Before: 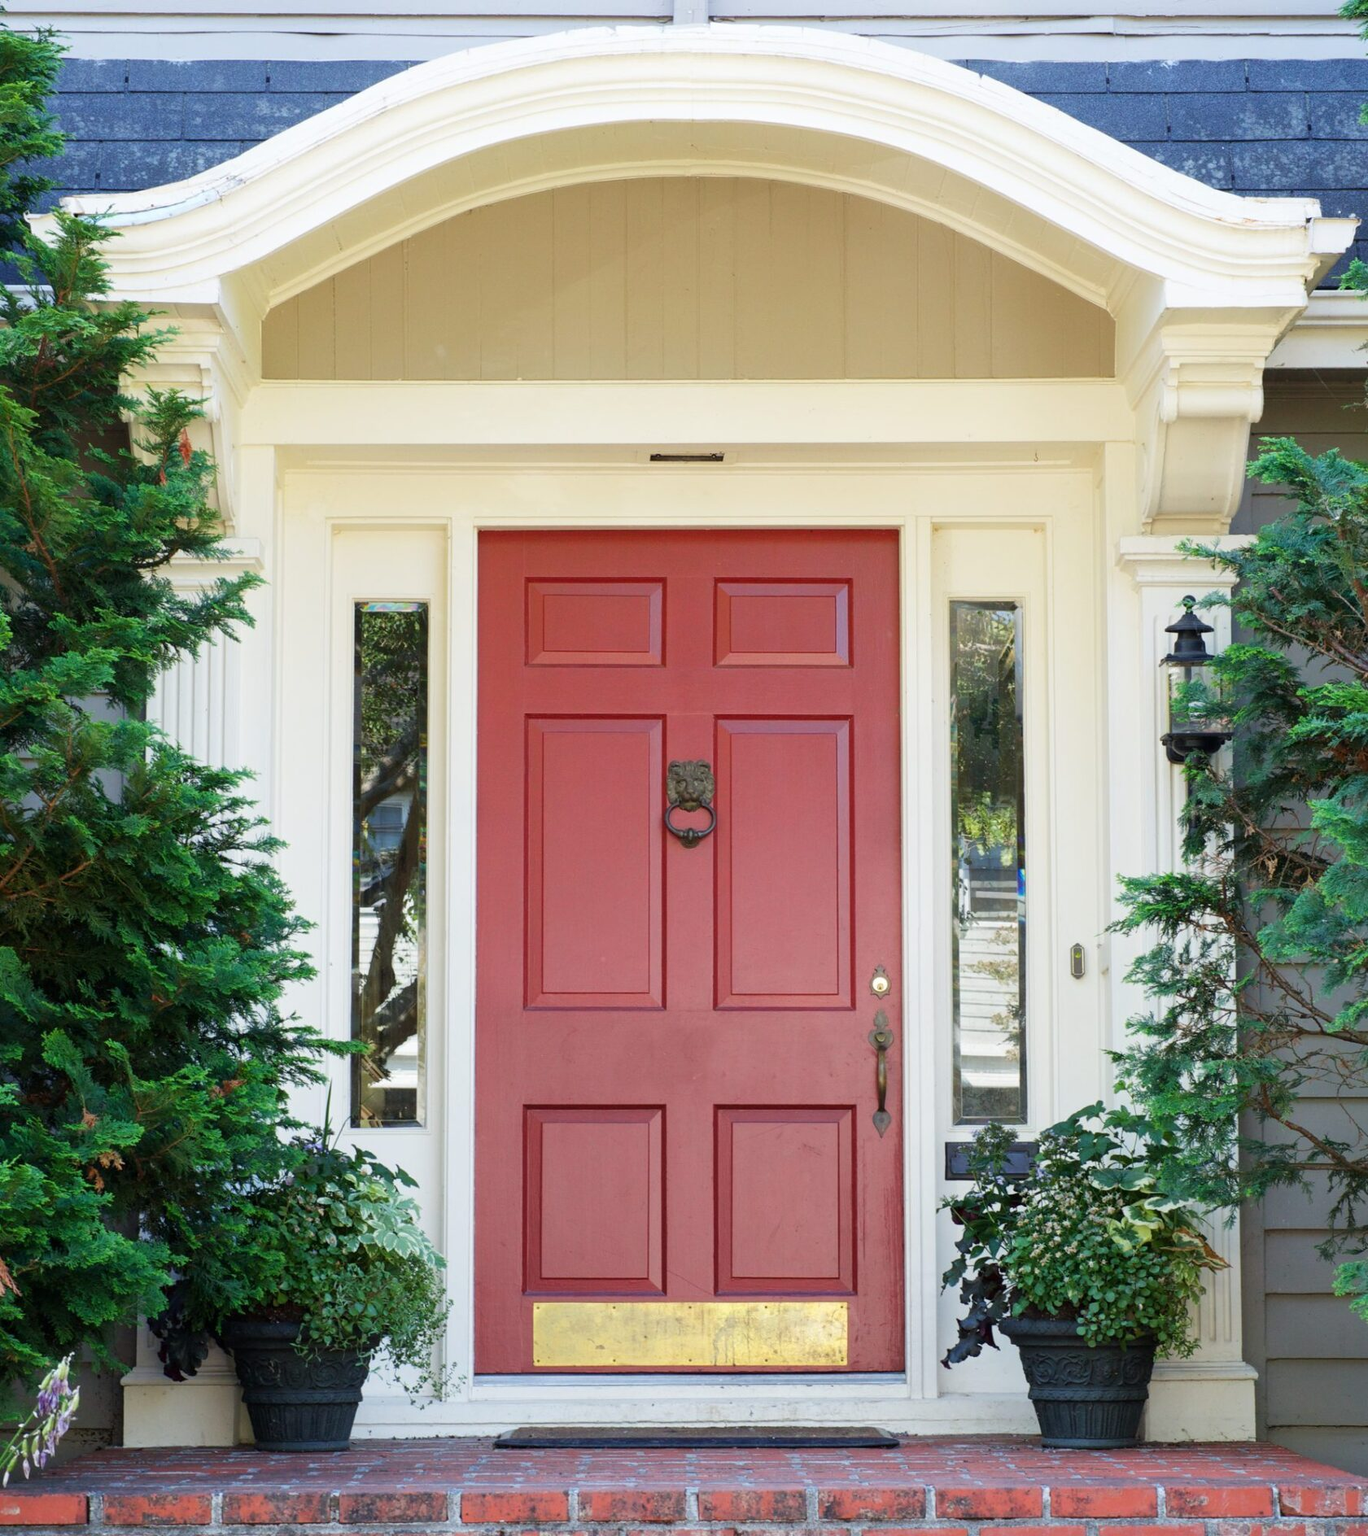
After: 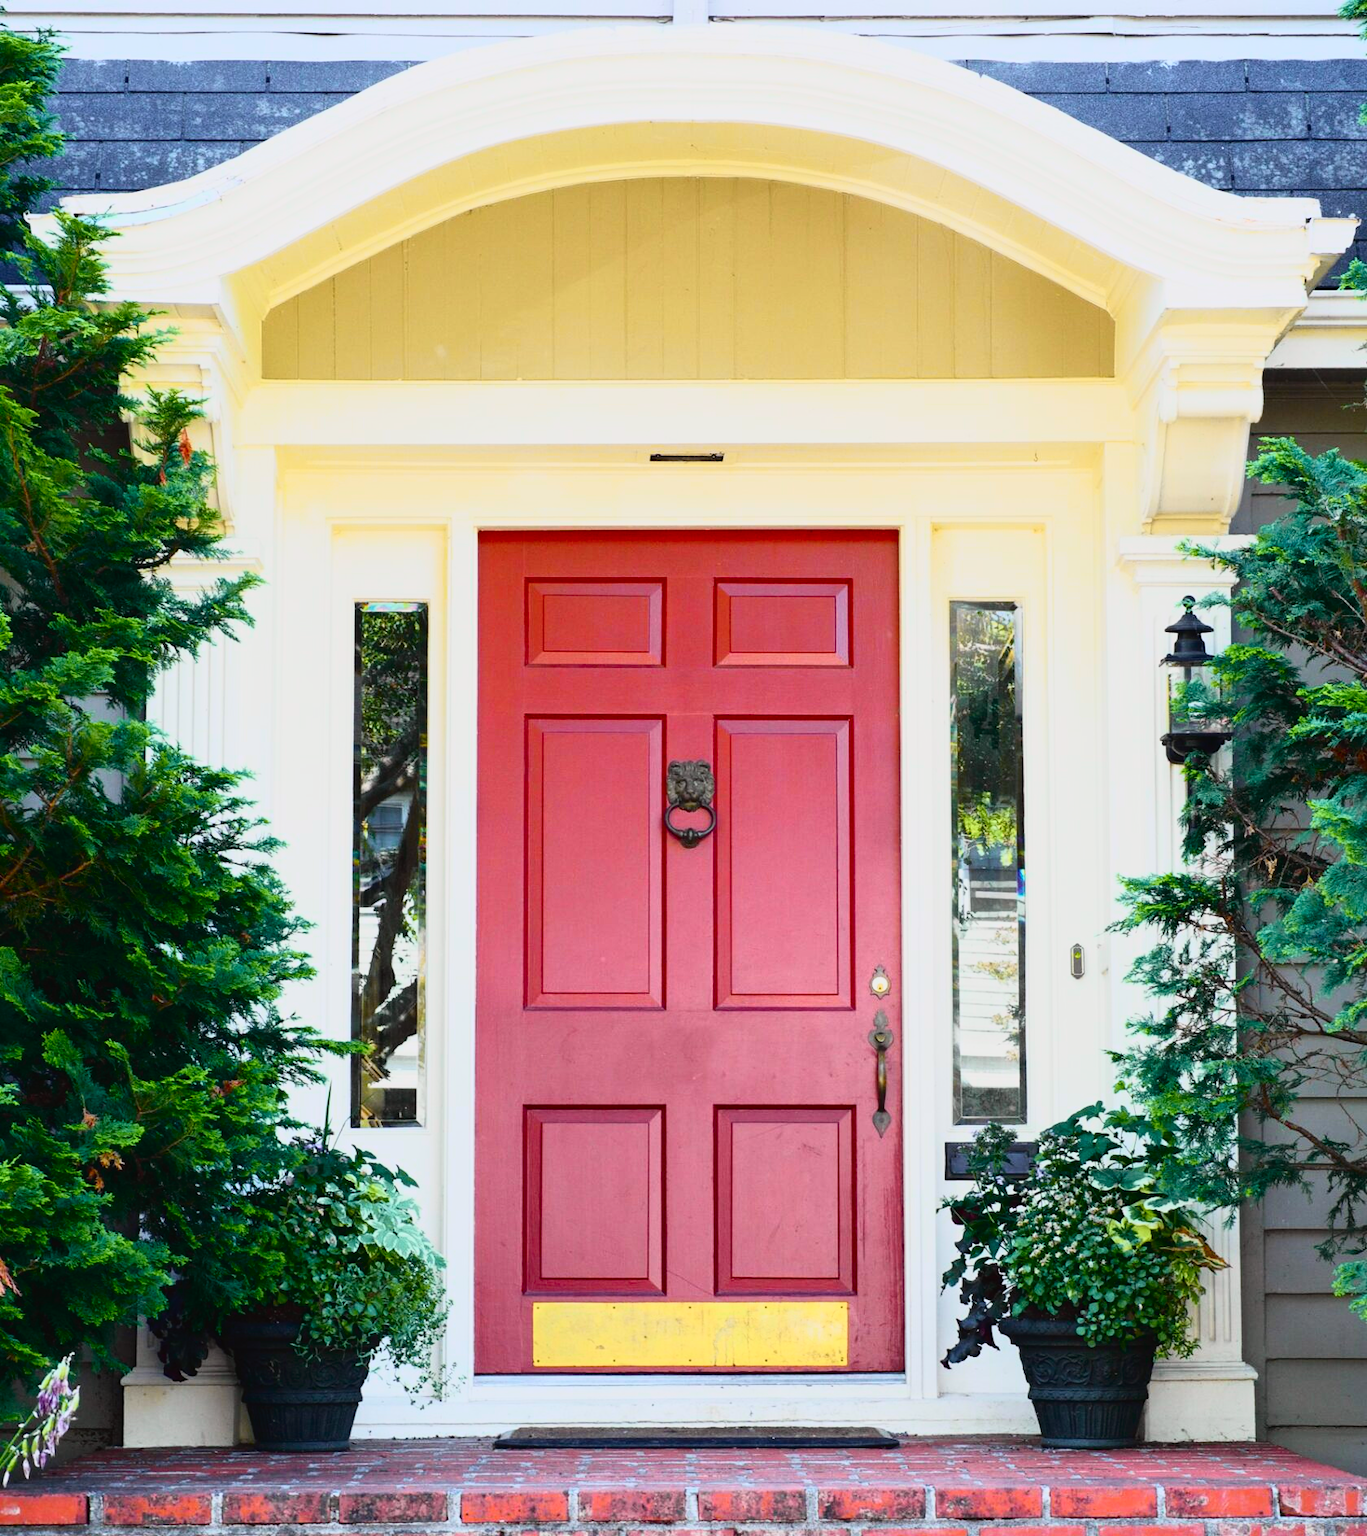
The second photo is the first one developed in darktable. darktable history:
tone curve: curves: ch0 [(0, 0.023) (0.132, 0.075) (0.256, 0.2) (0.463, 0.494) (0.699, 0.816) (0.813, 0.898) (1, 0.943)]; ch1 [(0, 0) (0.32, 0.306) (0.441, 0.41) (0.476, 0.466) (0.498, 0.5) (0.518, 0.519) (0.546, 0.571) (0.604, 0.651) (0.733, 0.817) (1, 1)]; ch2 [(0, 0) (0.312, 0.313) (0.431, 0.425) (0.483, 0.477) (0.503, 0.503) (0.526, 0.507) (0.564, 0.575) (0.614, 0.695) (0.713, 0.767) (0.985, 0.966)], color space Lab, independent channels
